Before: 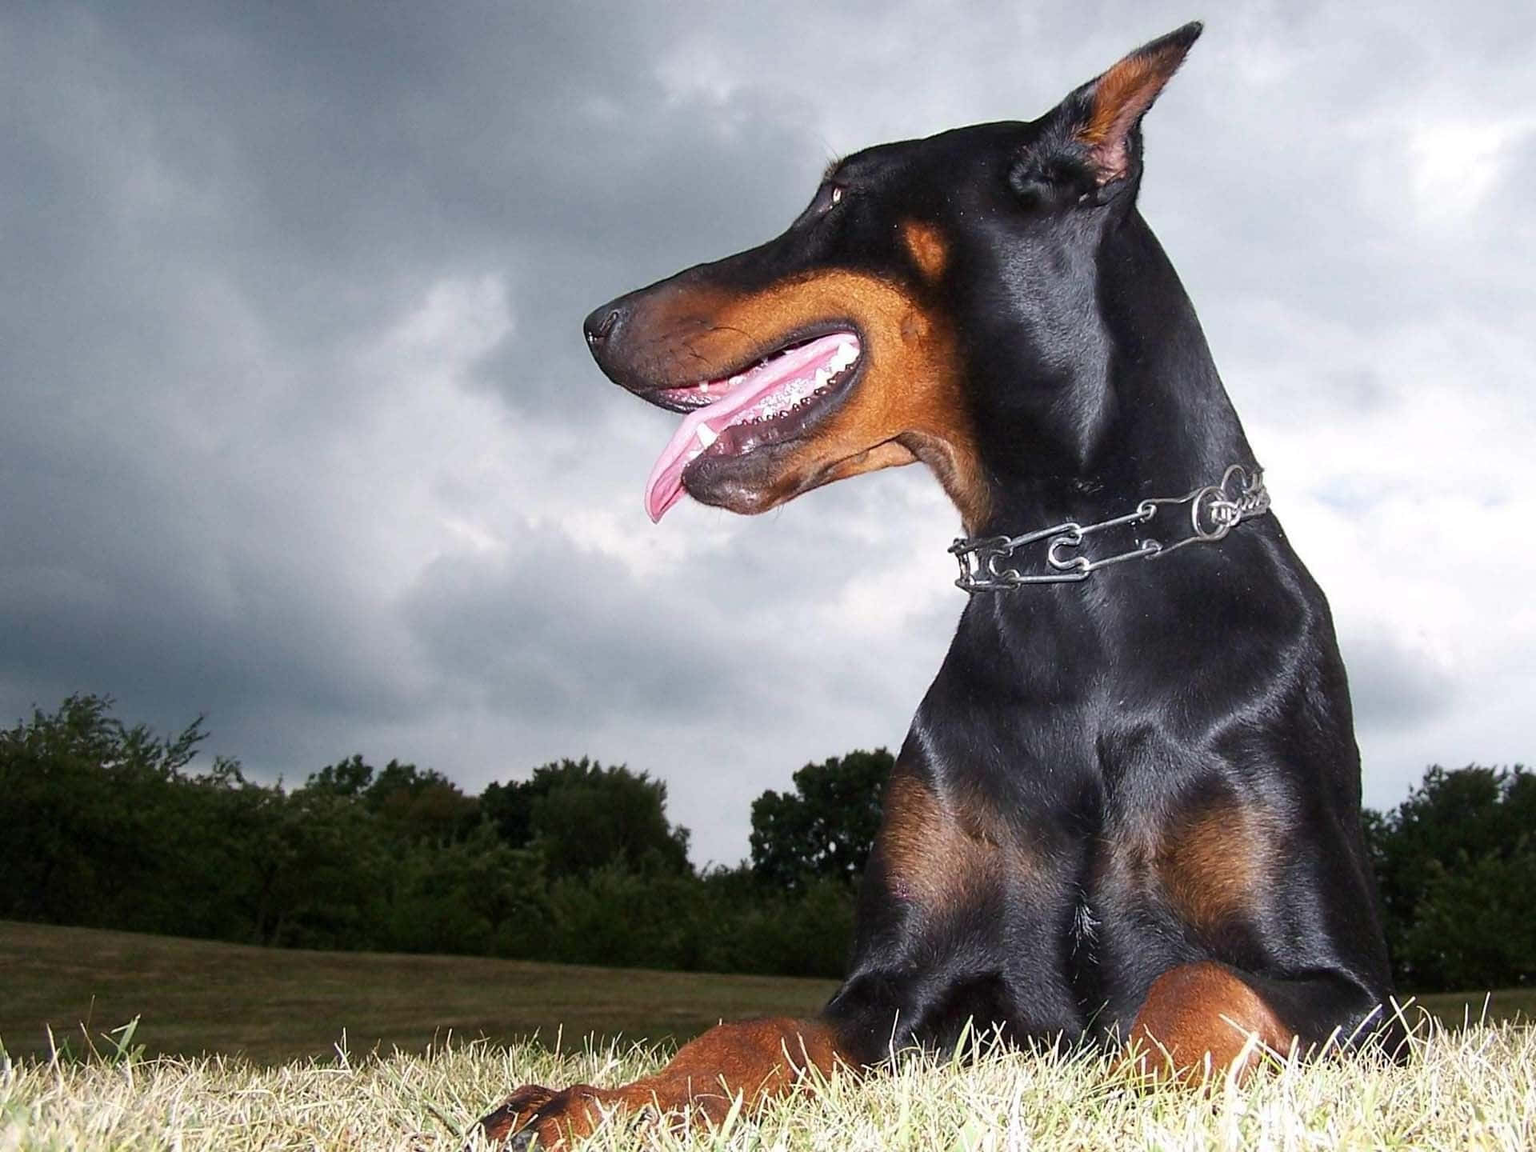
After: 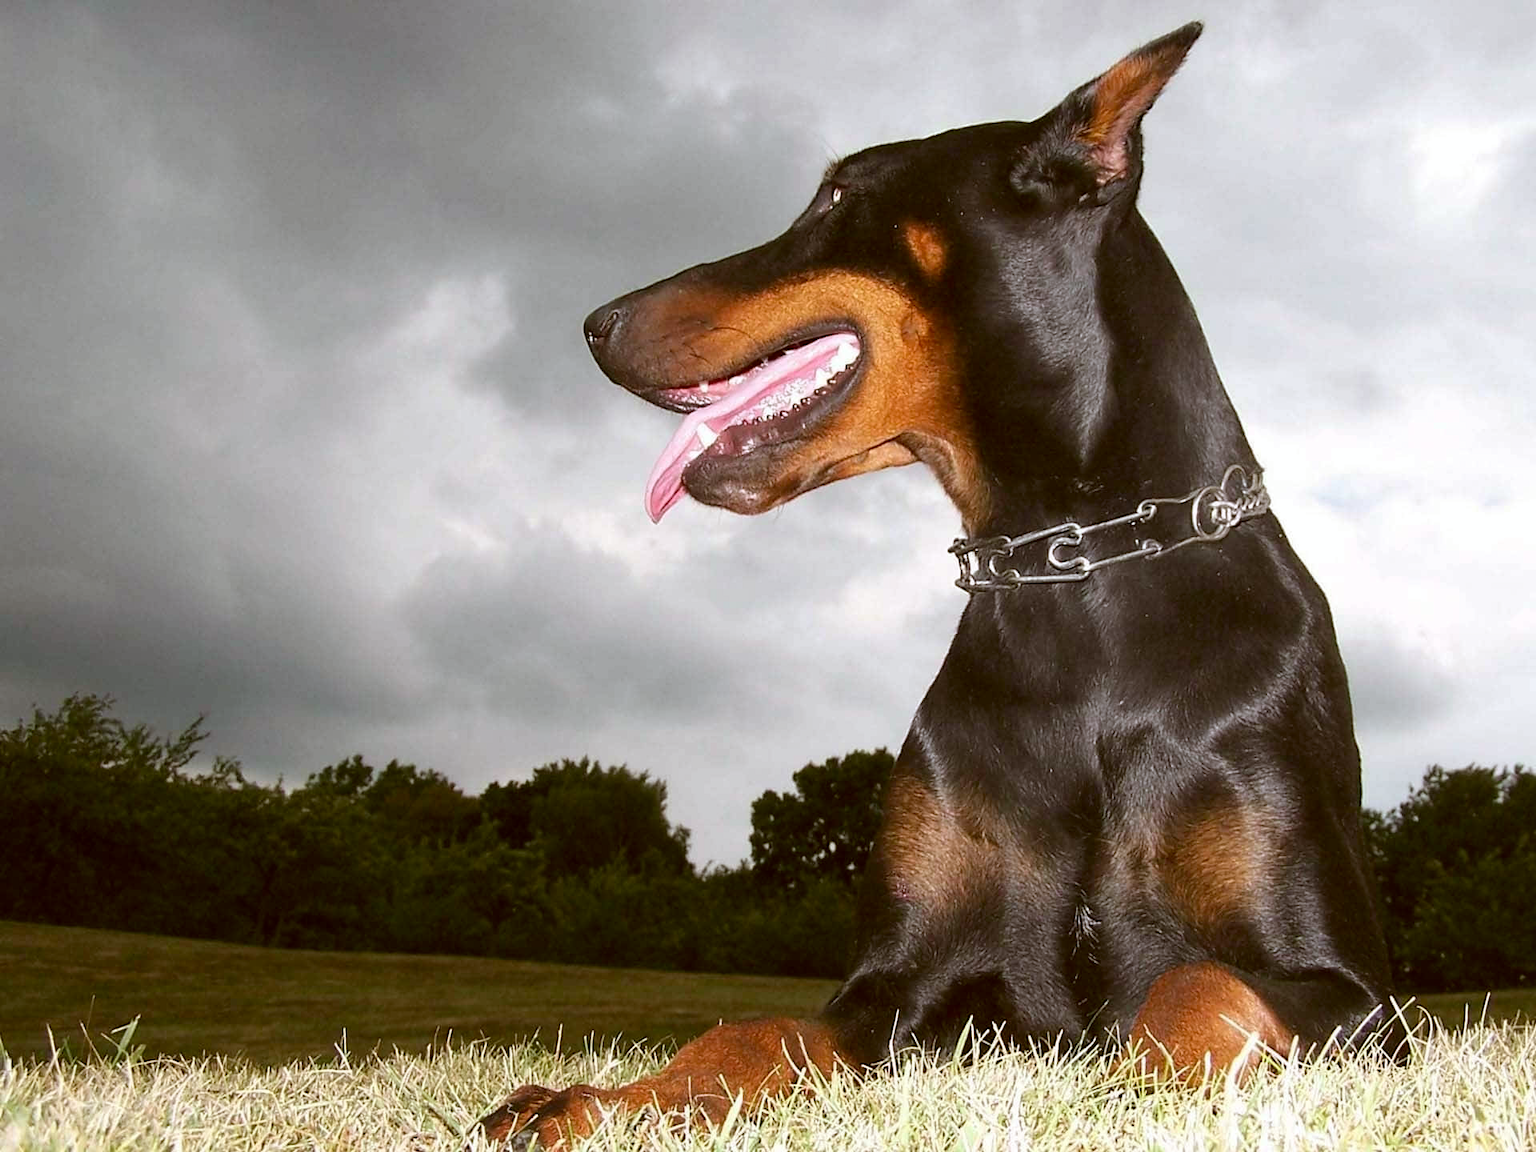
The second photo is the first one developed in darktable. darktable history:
color correction: highlights a* -0.43, highlights b* 0.176, shadows a* 4.25, shadows b* 20.24
